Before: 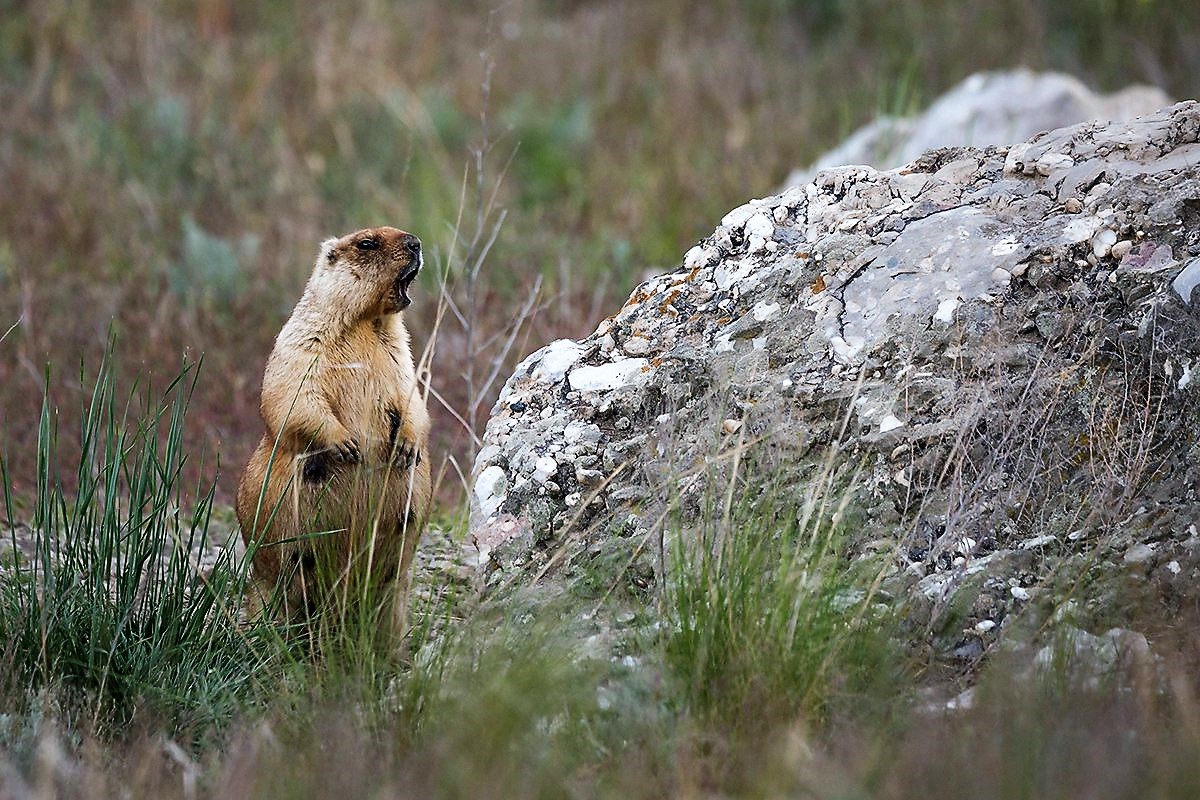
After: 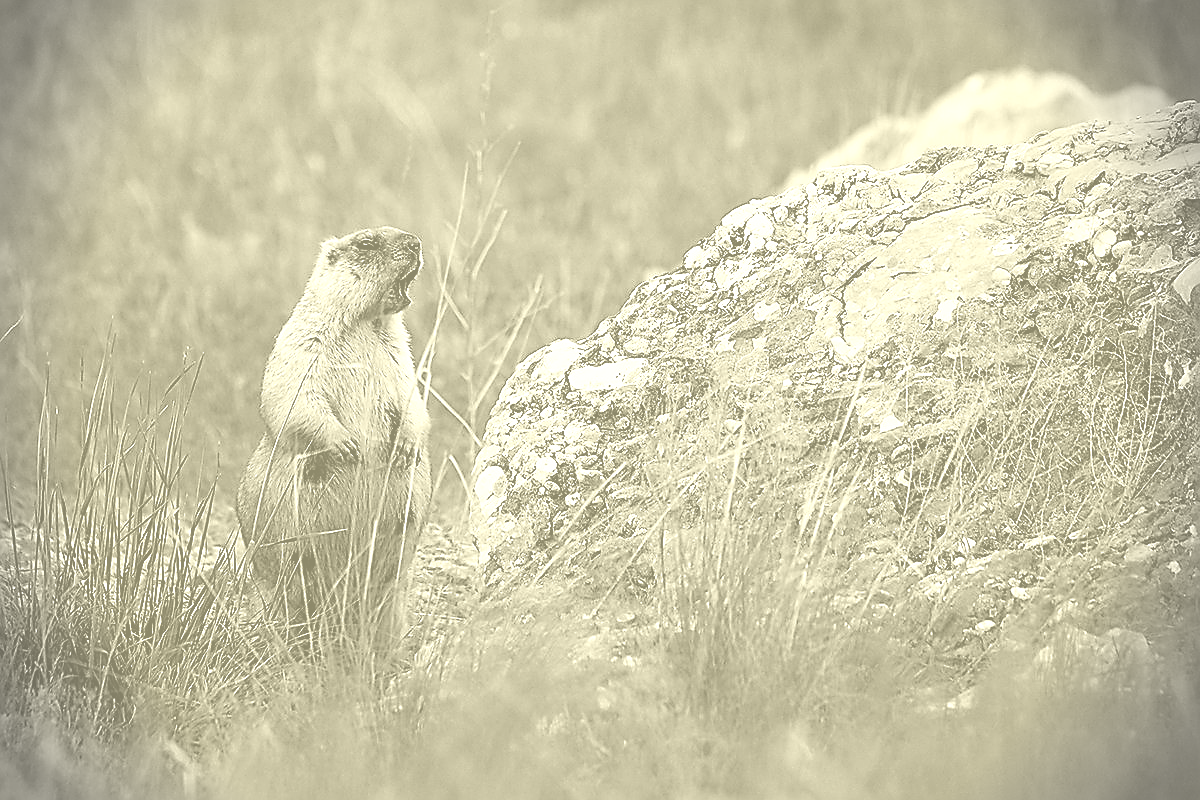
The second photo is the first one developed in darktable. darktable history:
sharpen: amount 0.75
vignetting: fall-off start 88.03%, fall-off radius 24.9%
exposure: black level correction 0, exposure 0.3 EV, compensate highlight preservation false
colorize: hue 43.2°, saturation 40%, version 1
color balance rgb: linear chroma grading › global chroma 15%, perceptual saturation grading › global saturation 30%
